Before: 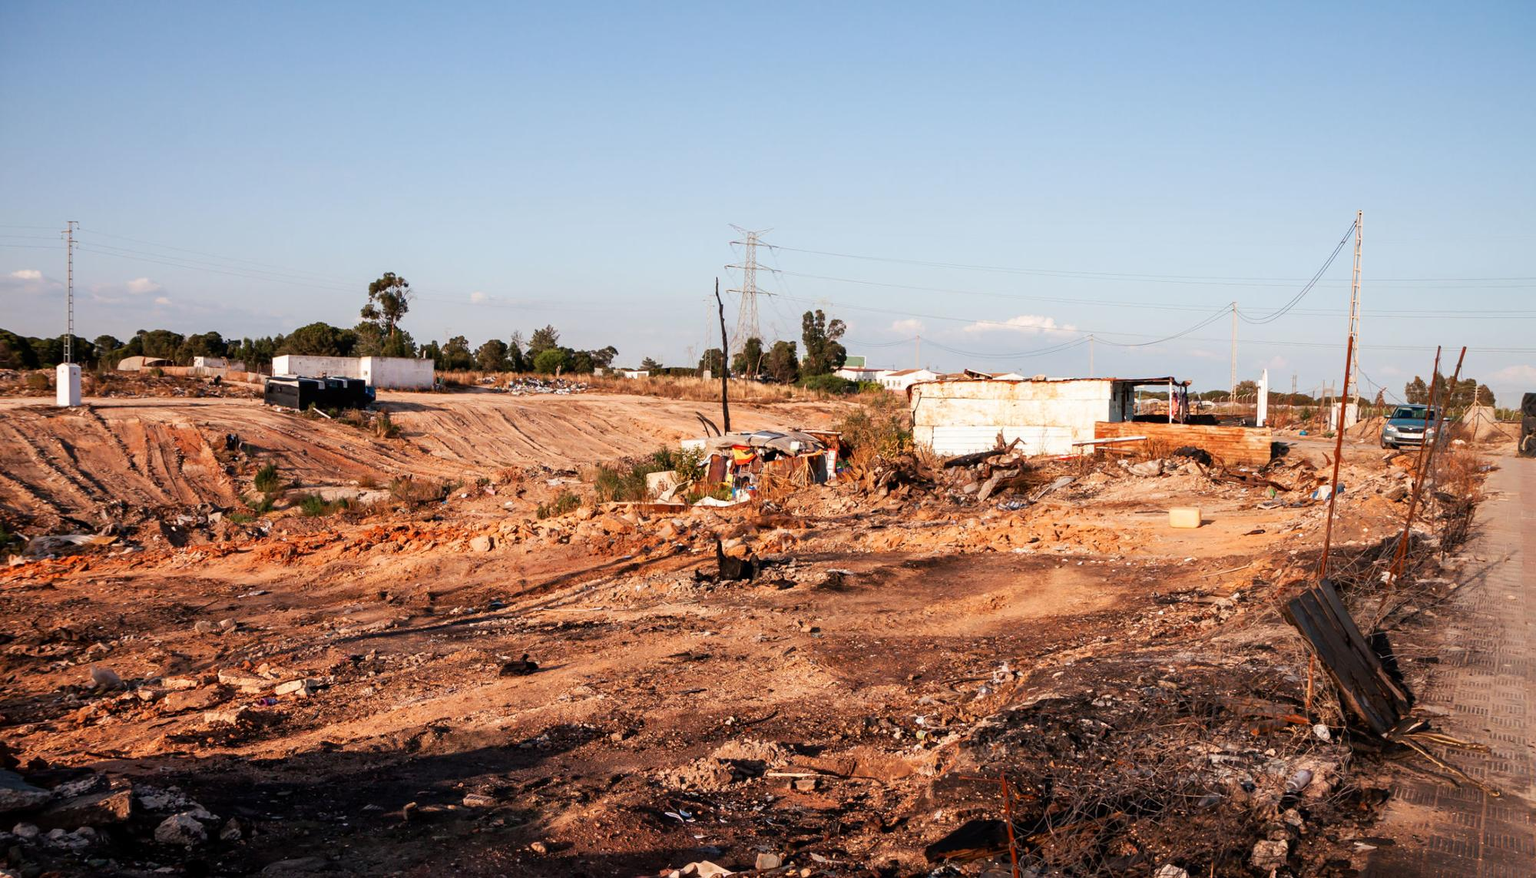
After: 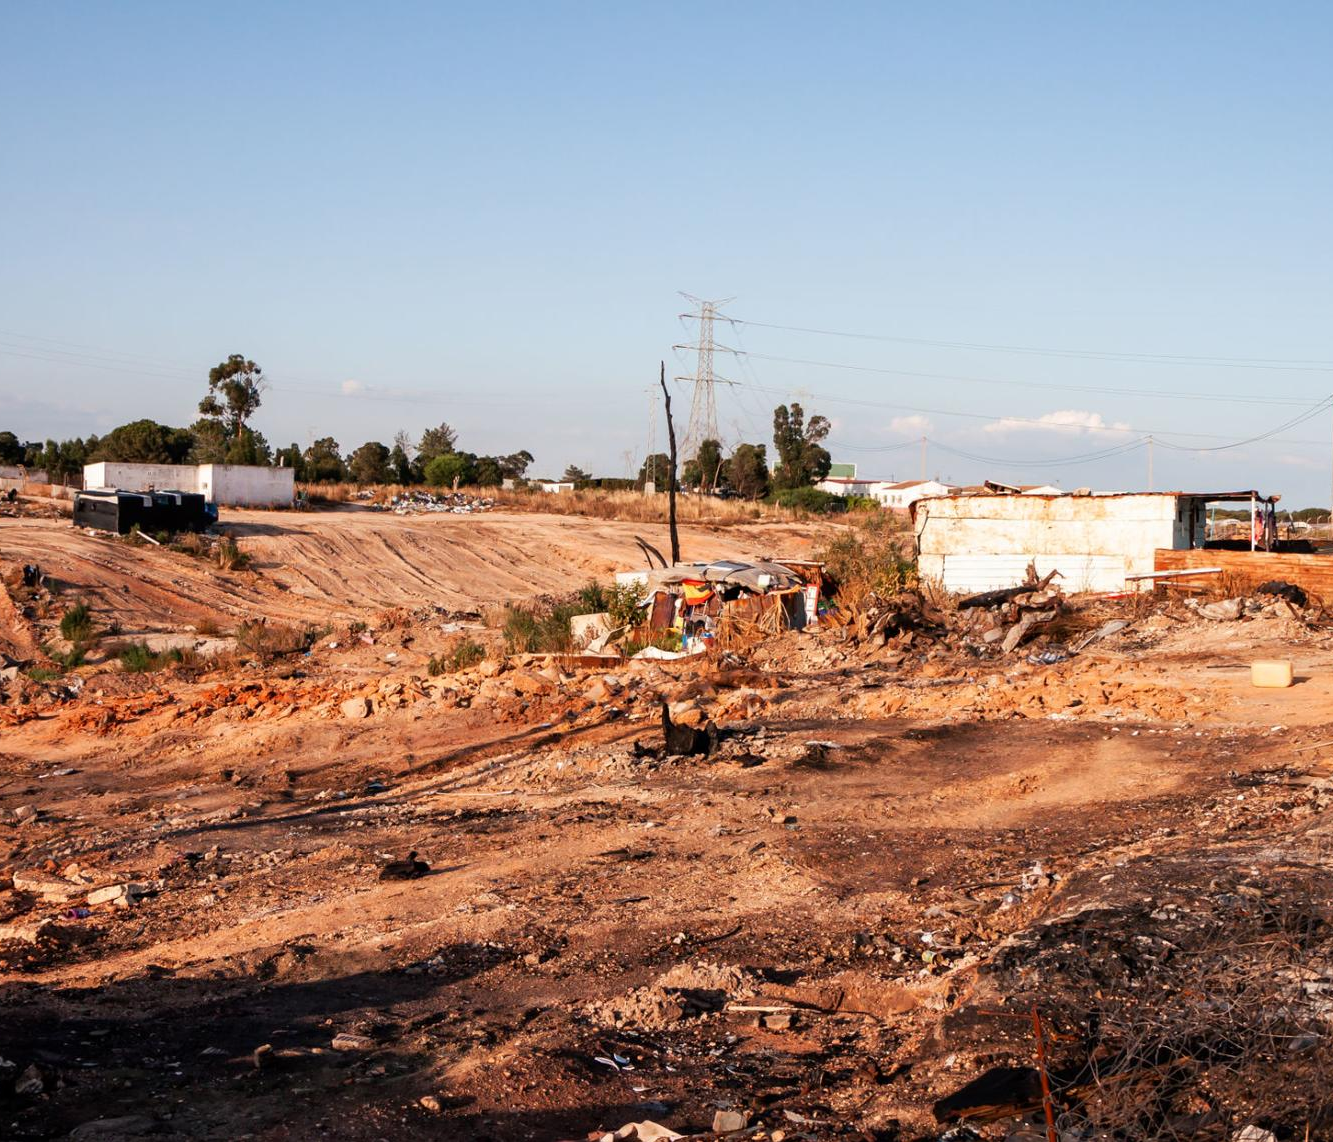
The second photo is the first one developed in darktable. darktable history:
crop and rotate: left 13.57%, right 19.735%
